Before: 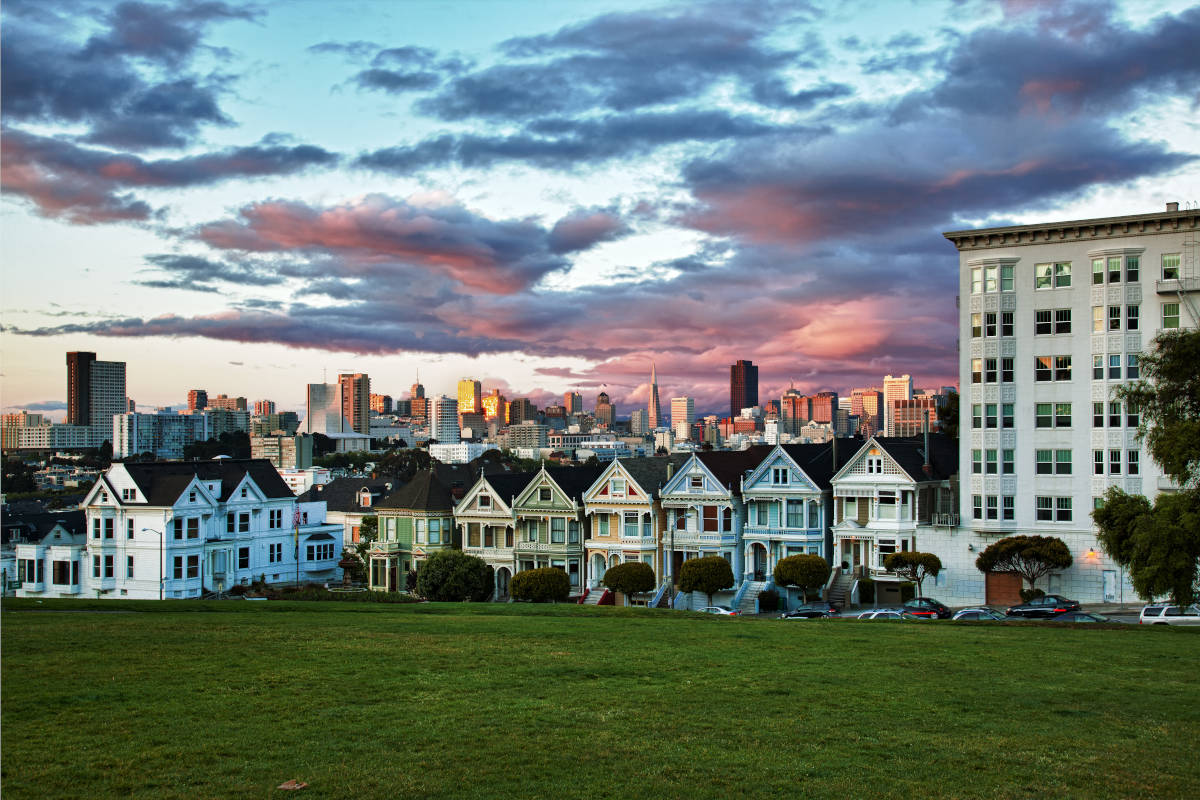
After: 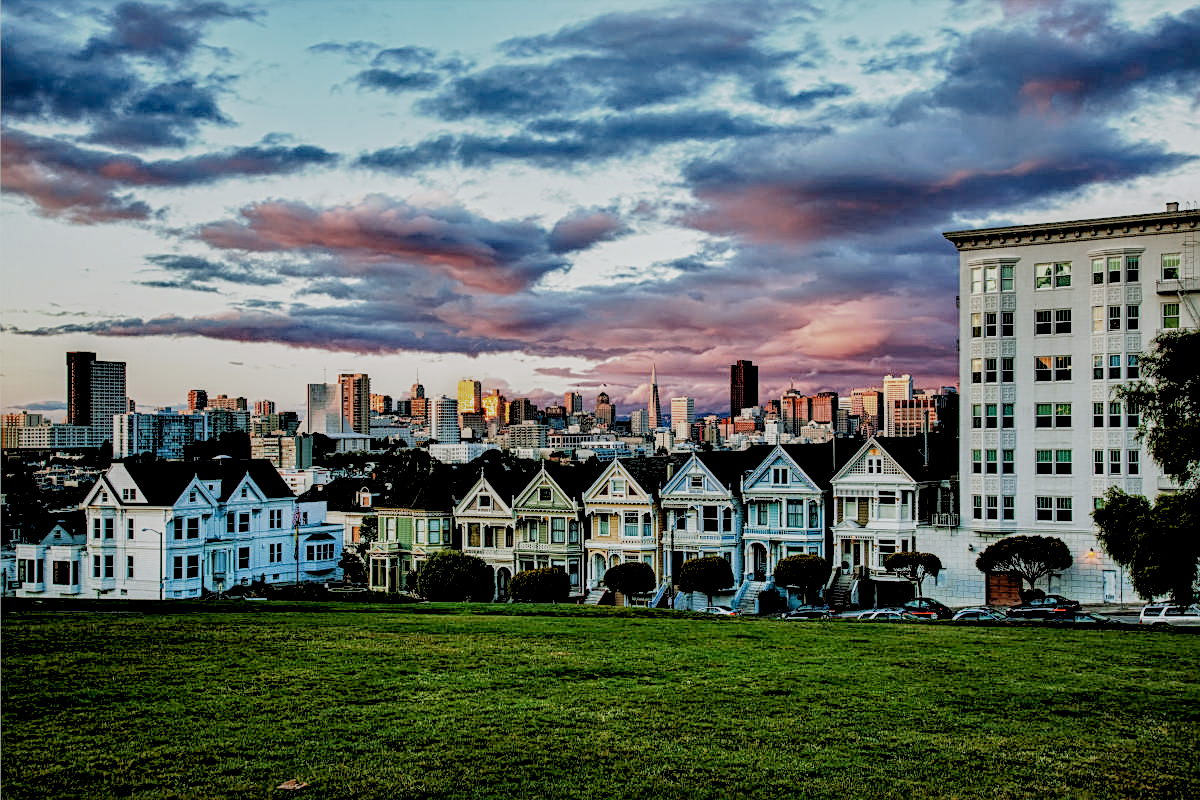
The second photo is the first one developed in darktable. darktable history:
rgb levels: levels [[0.027, 0.429, 0.996], [0, 0.5, 1], [0, 0.5, 1]]
color zones: curves: ch1 [(0.077, 0.436) (0.25, 0.5) (0.75, 0.5)]
local contrast: highlights 60%, shadows 60%, detail 160%
sharpen: on, module defaults
filmic rgb: middle gray luminance 29%, black relative exposure -10.3 EV, white relative exposure 5.5 EV, threshold 6 EV, target black luminance 0%, hardness 3.95, latitude 2.04%, contrast 1.132, highlights saturation mix 5%, shadows ↔ highlights balance 15.11%, preserve chrominance no, color science v3 (2019), use custom middle-gray values true, iterations of high-quality reconstruction 0, enable highlight reconstruction true
